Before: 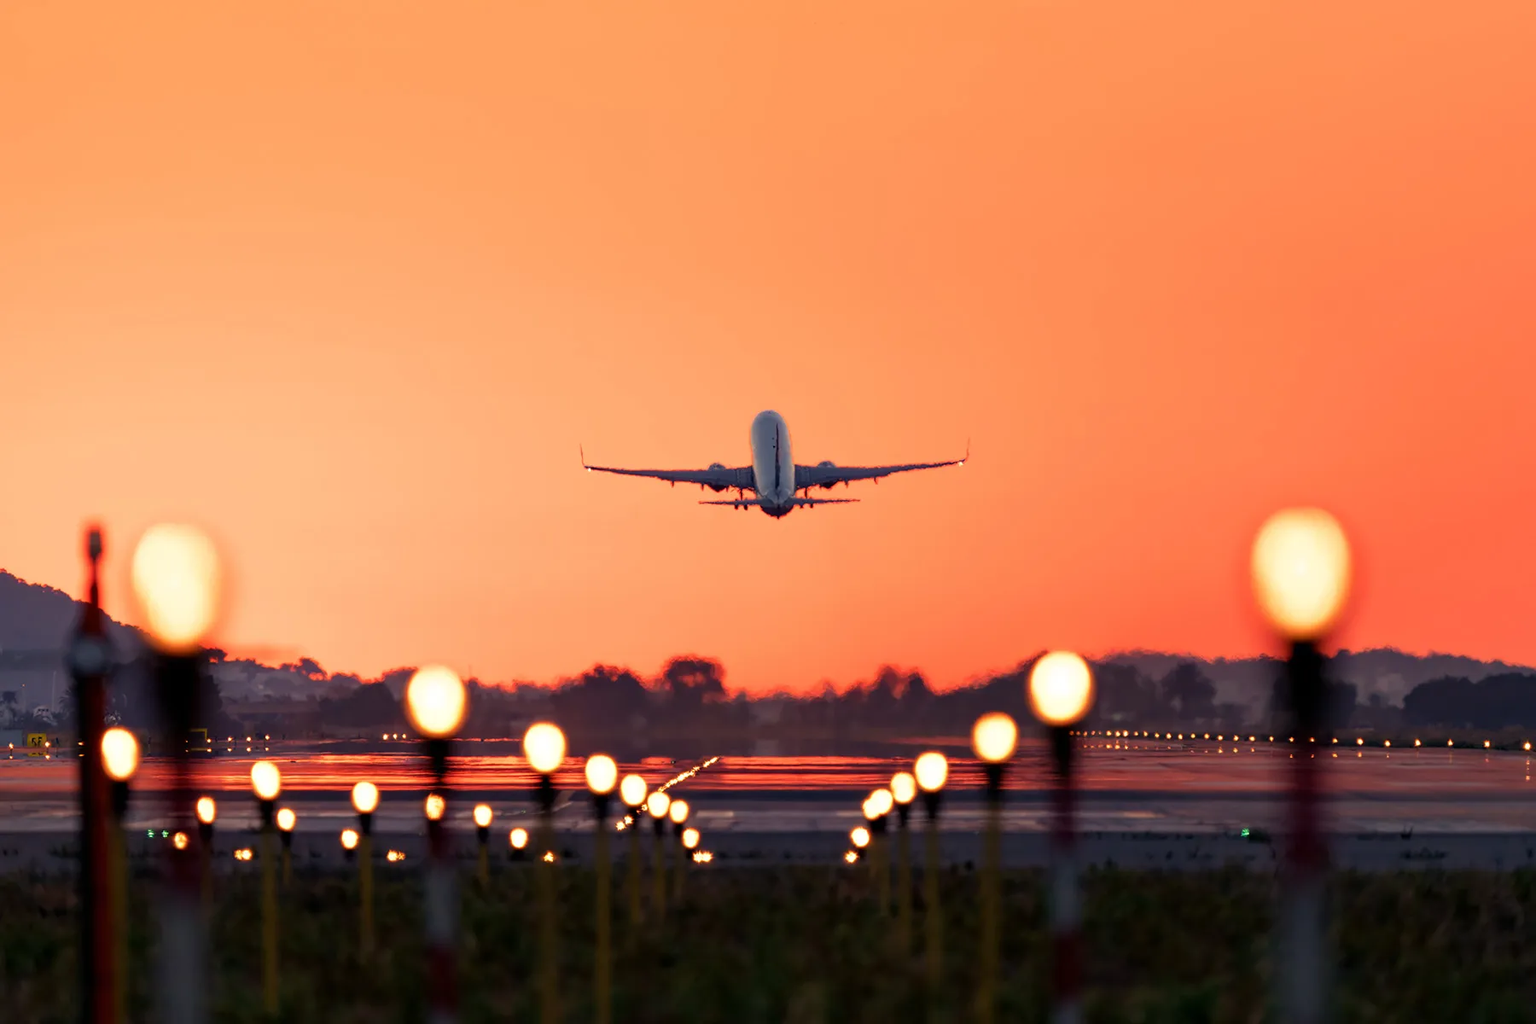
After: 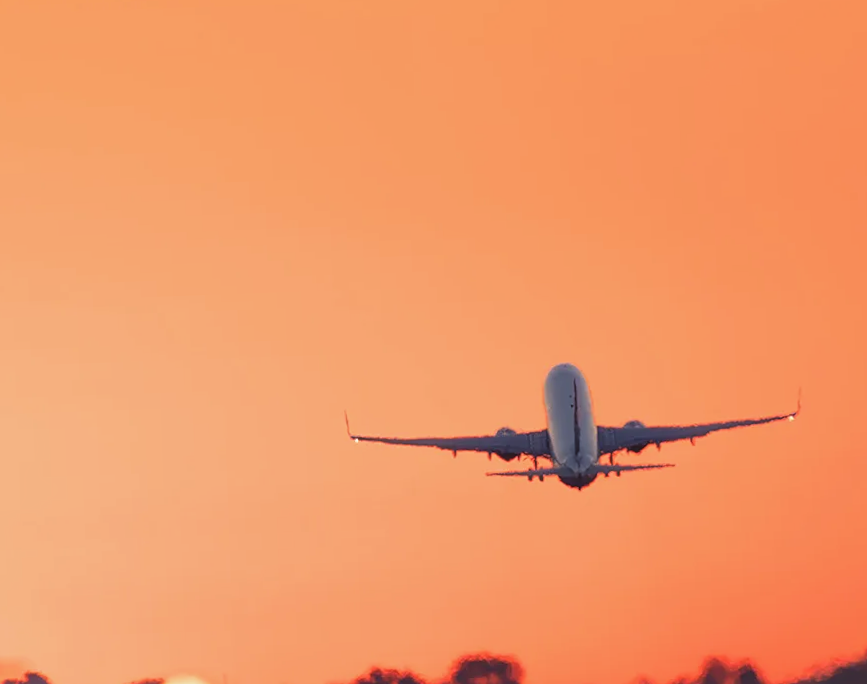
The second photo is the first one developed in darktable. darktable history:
crop: left 17.835%, top 7.675%, right 32.881%, bottom 32.213%
rotate and perspective: rotation -2°, crop left 0.022, crop right 0.978, crop top 0.049, crop bottom 0.951
contrast brightness saturation: contrast -0.11
white balance: red 1.004, blue 1.024
sharpen: amount 0.2
haze removal: strength -0.1, adaptive false
